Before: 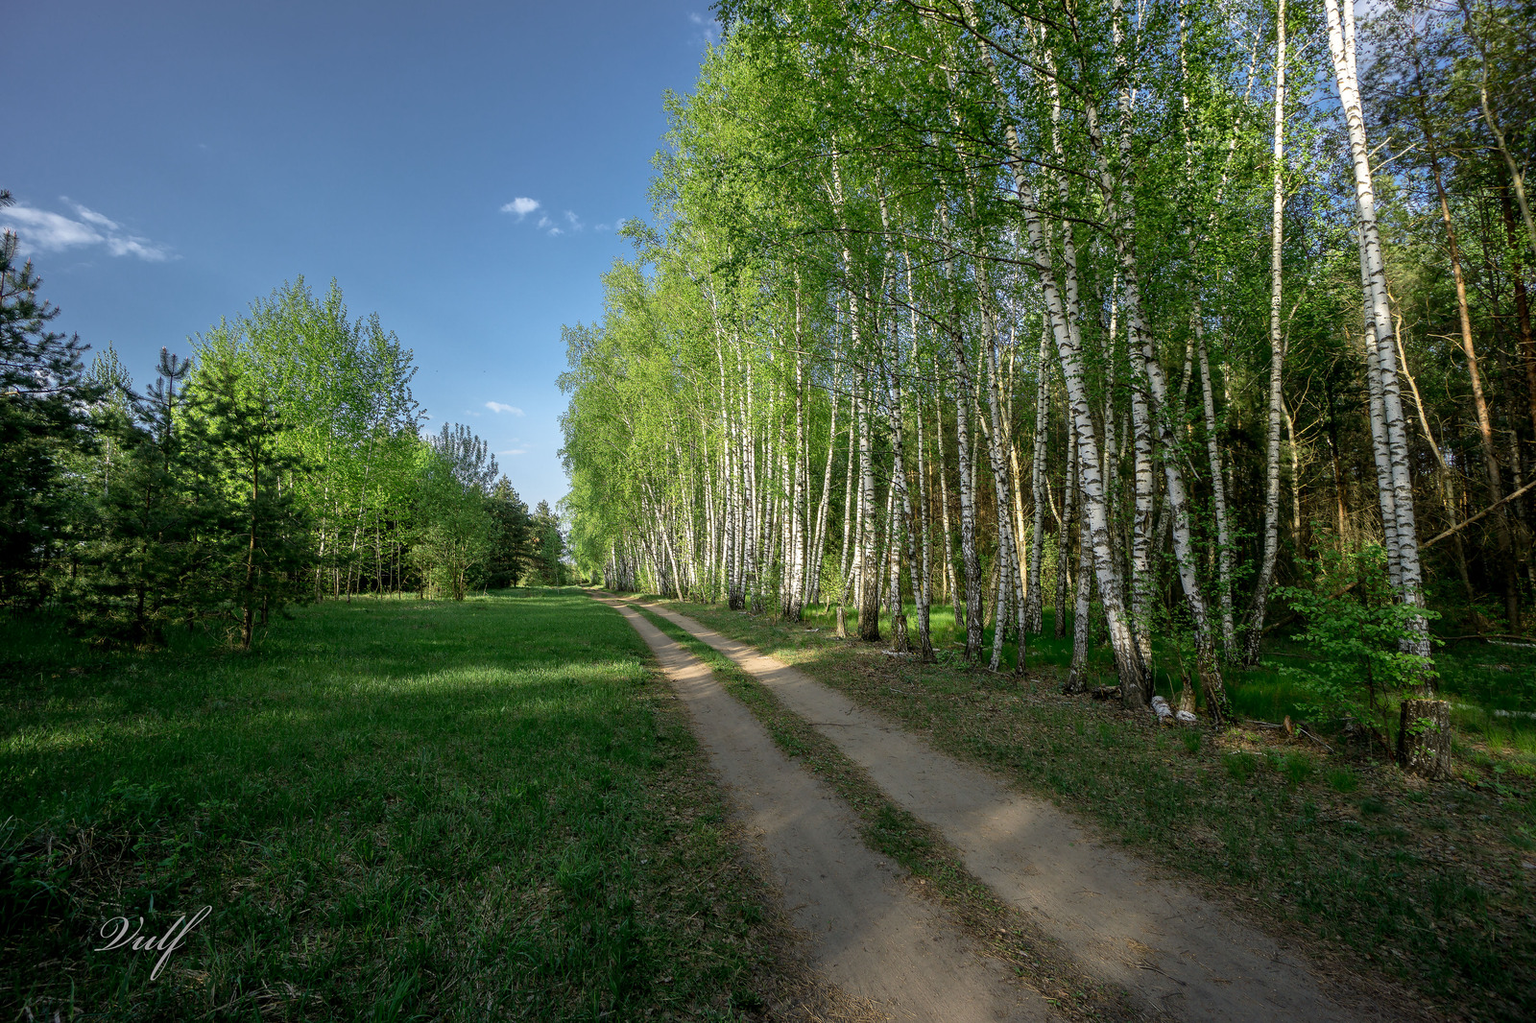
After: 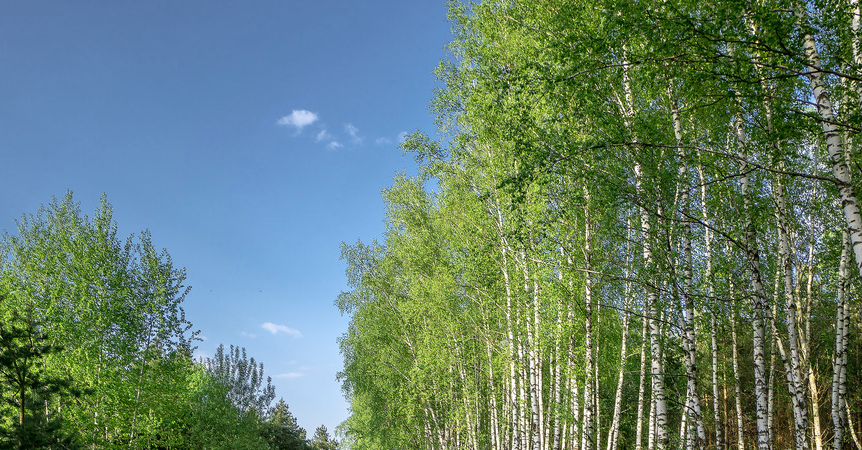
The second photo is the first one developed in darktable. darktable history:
white balance: red 1.004, blue 1.024
crop: left 15.306%, top 9.065%, right 30.789%, bottom 48.638%
